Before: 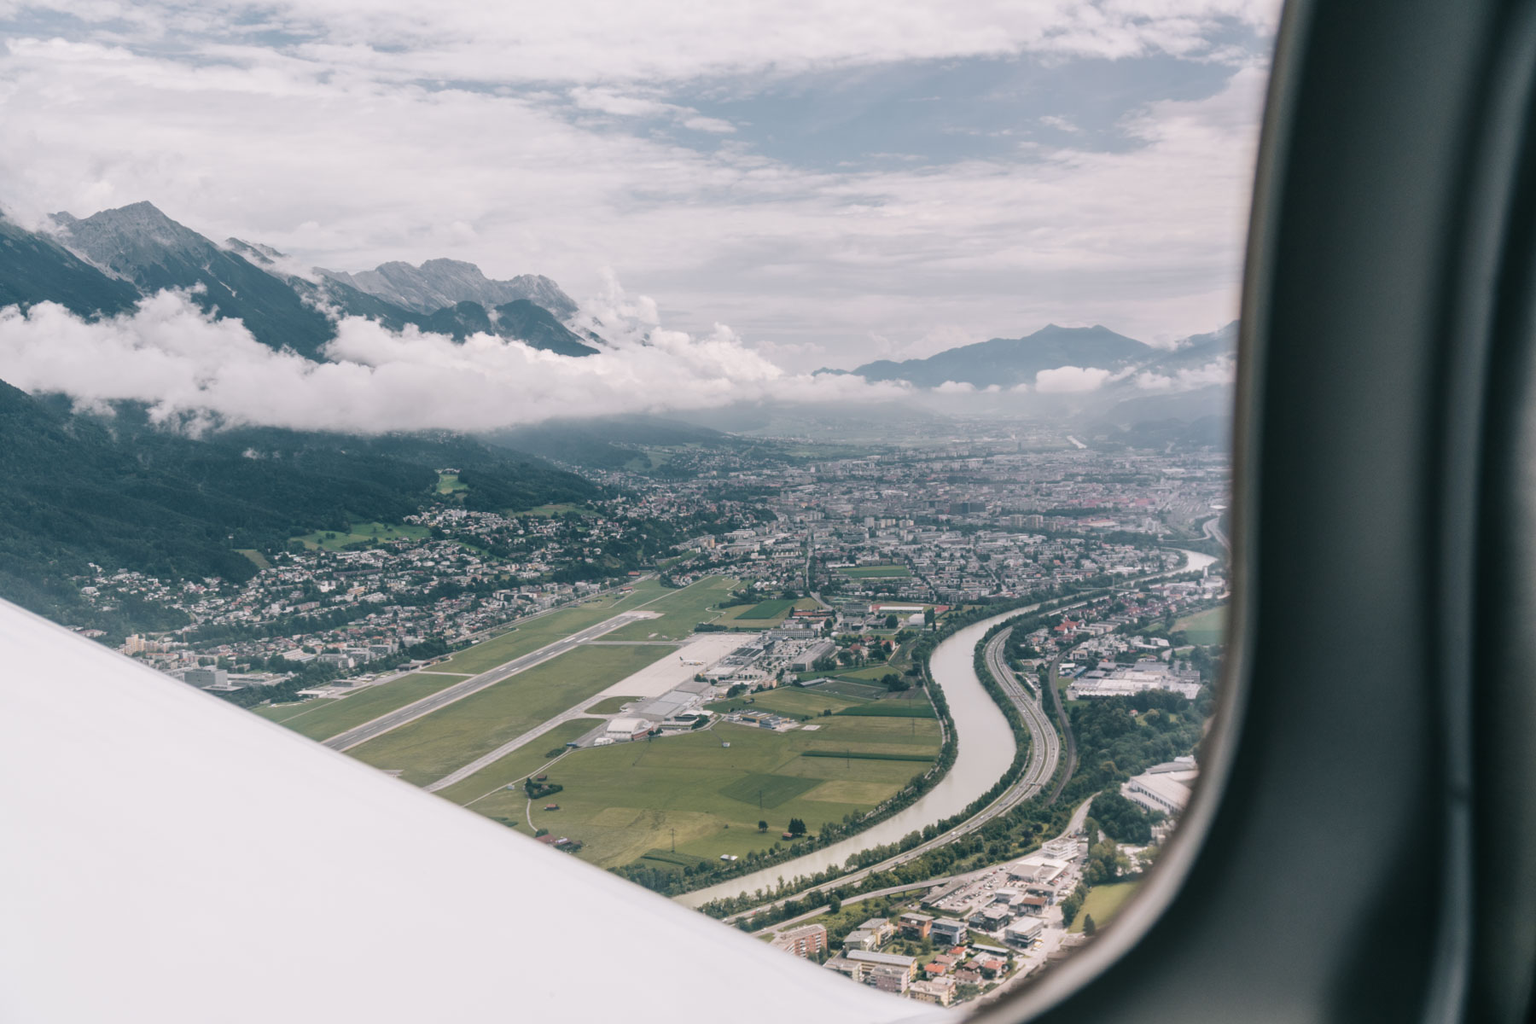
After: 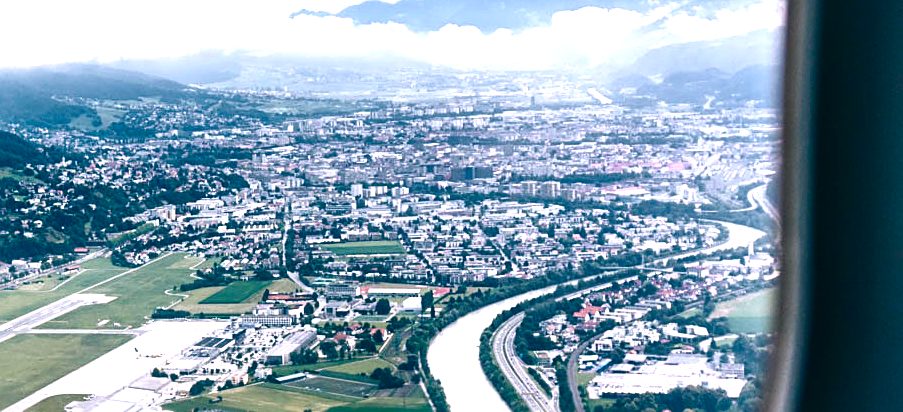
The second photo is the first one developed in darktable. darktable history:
color calibration: illuminant as shot in camera, x 0.358, y 0.373, temperature 4628.91 K, saturation algorithm version 1 (2020)
exposure: exposure 1.203 EV, compensate exposure bias true, compensate highlight preservation false
crop: left 36.793%, top 35.202%, right 13.014%, bottom 30.451%
sharpen: on, module defaults
color balance rgb: linear chroma grading › global chroma 16.22%, perceptual saturation grading › global saturation 20%, perceptual saturation grading › highlights -25.054%, perceptual saturation grading › shadows 49.954%
contrast brightness saturation: contrast 0.126, brightness -0.233, saturation 0.138
local contrast: mode bilateral grid, contrast 19, coarseness 51, detail 171%, midtone range 0.2
